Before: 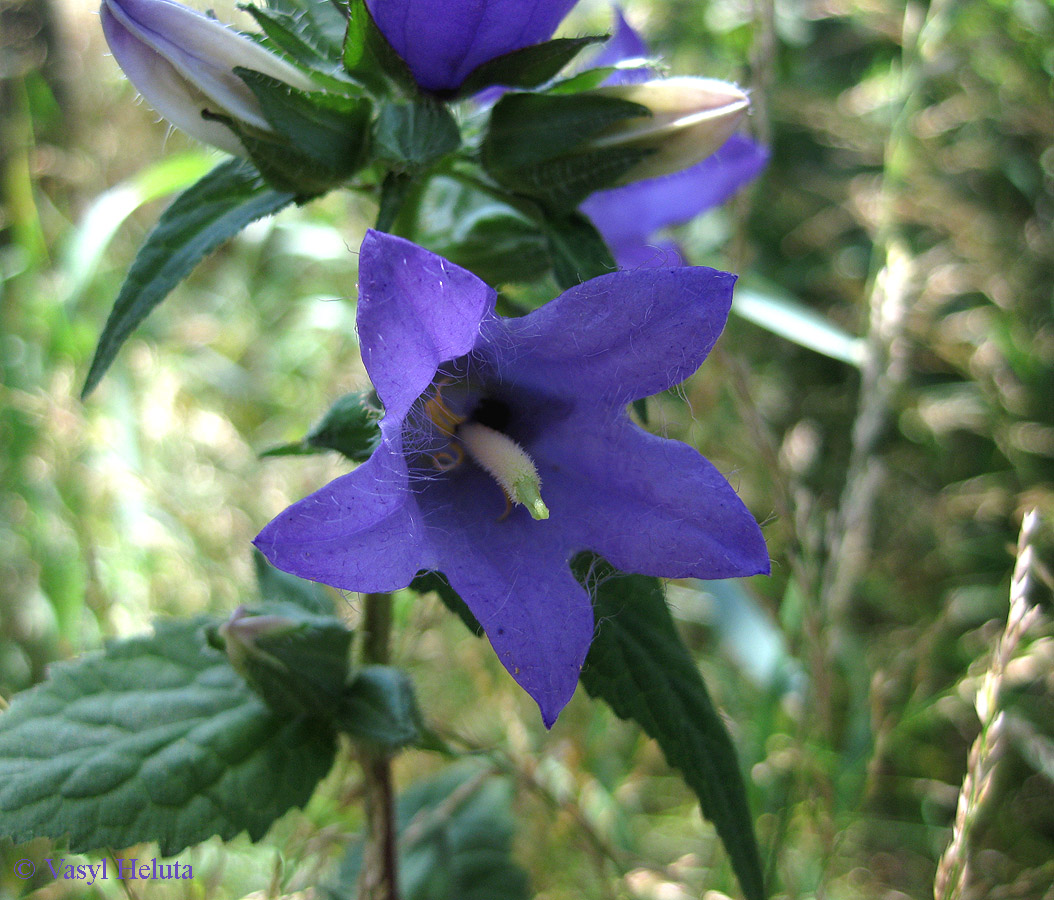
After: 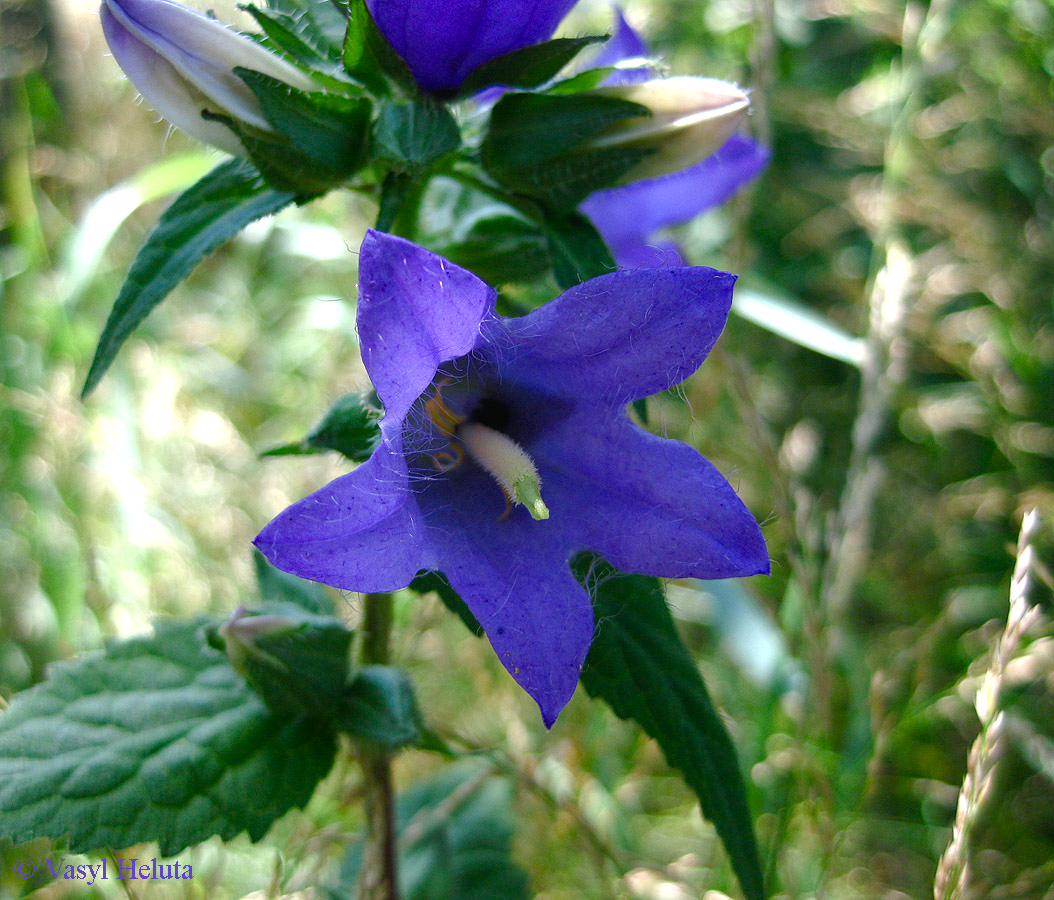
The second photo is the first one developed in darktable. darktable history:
color balance rgb: shadows lift › chroma 2.035%, shadows lift › hue 185.7°, highlights gain › luminance 10.349%, perceptual saturation grading › global saturation 20%, perceptual saturation grading › highlights -50.461%, perceptual saturation grading › shadows 30.351%, global vibrance 20.33%
